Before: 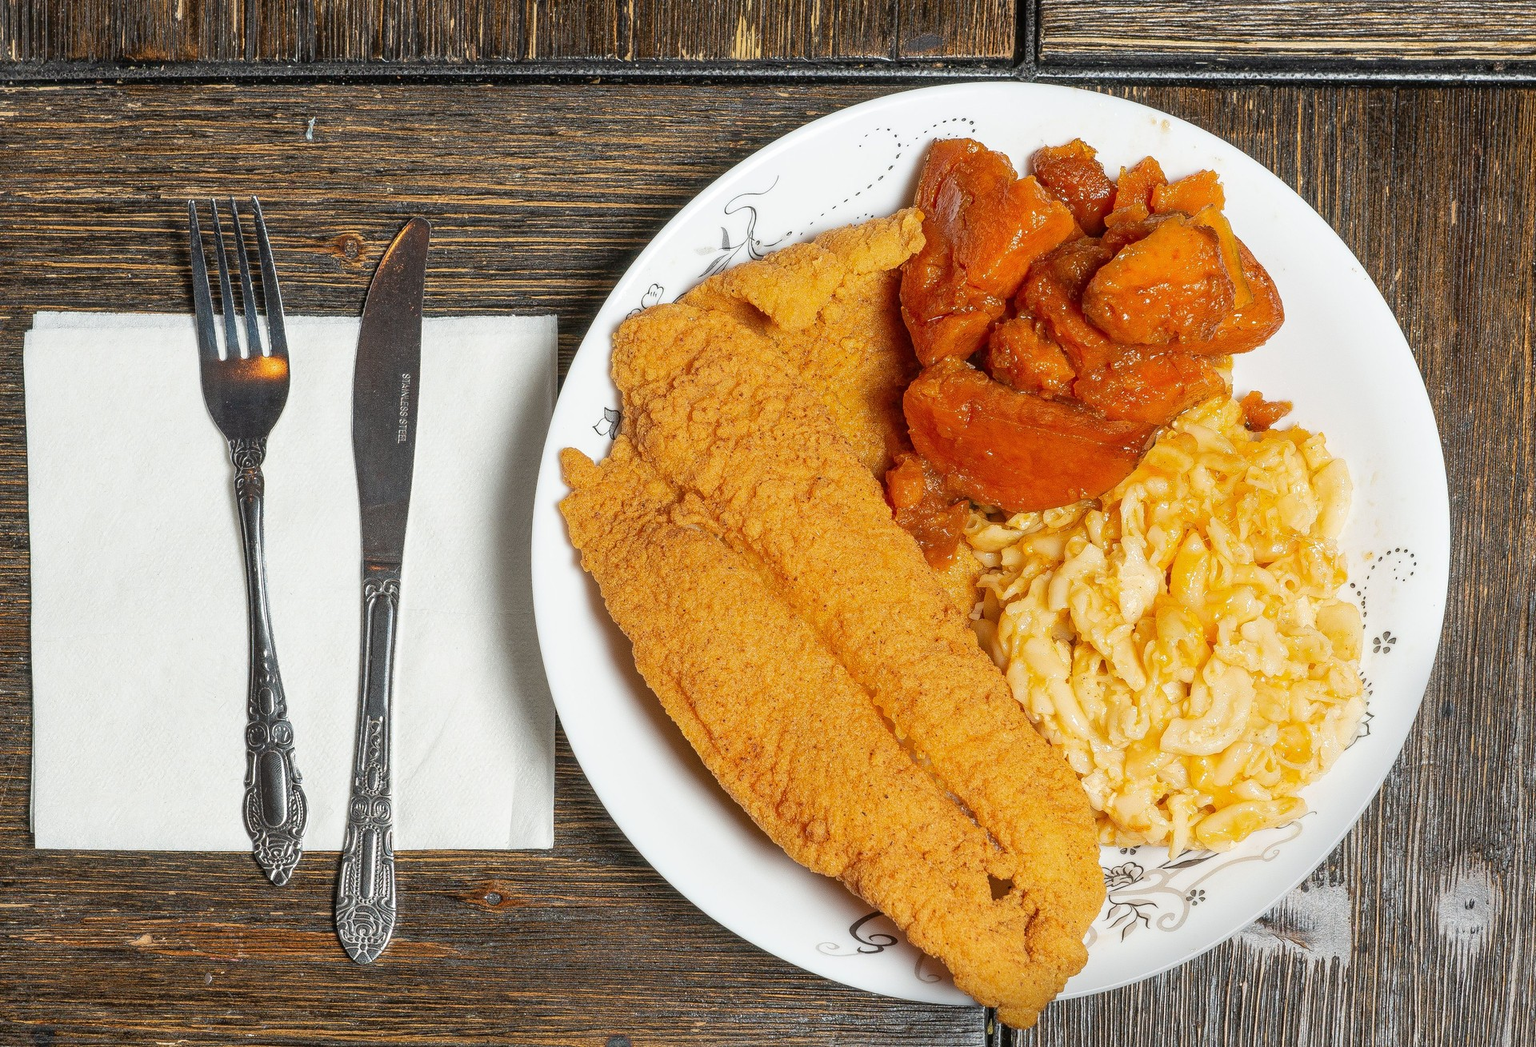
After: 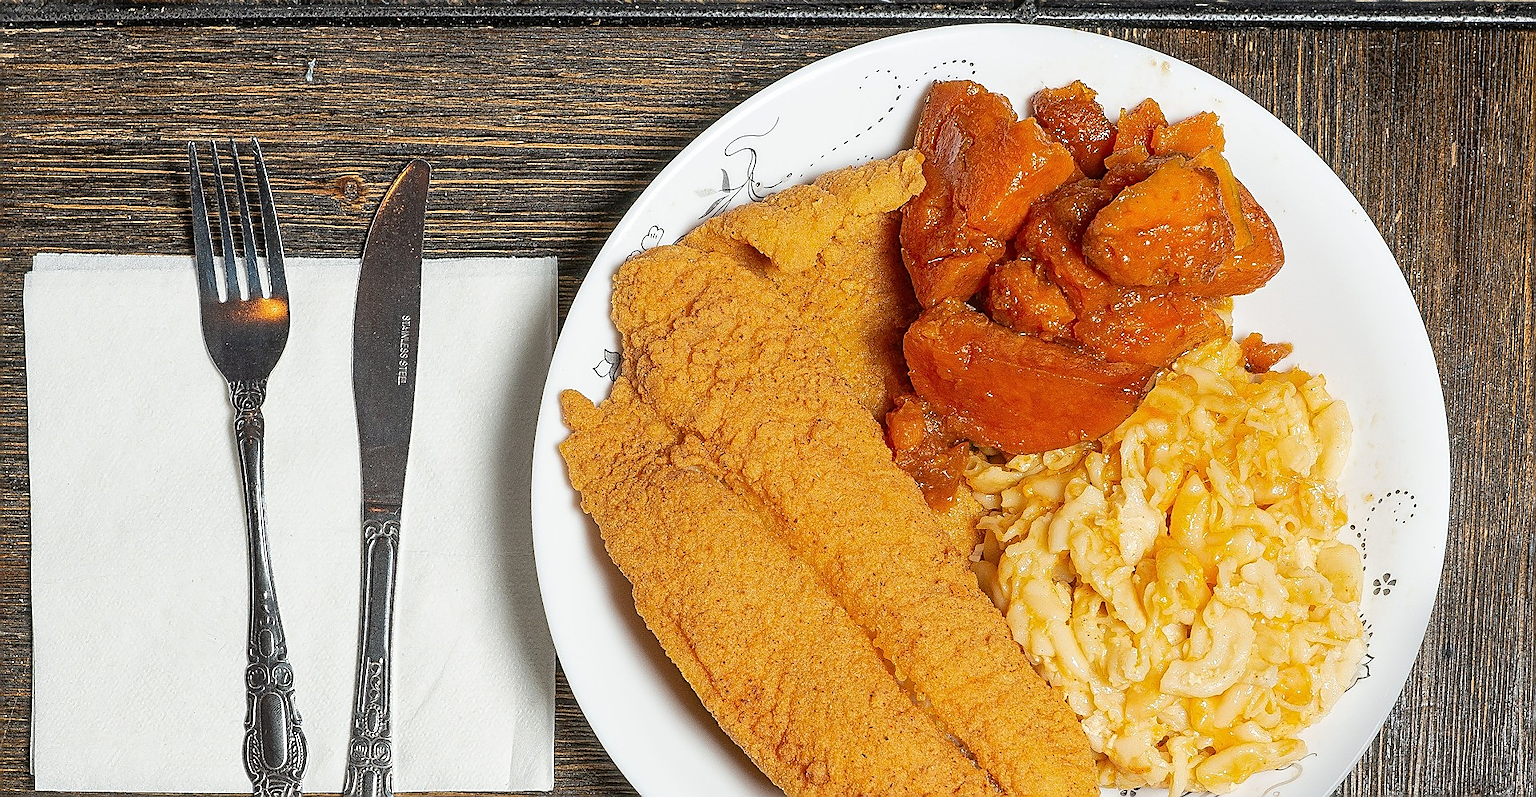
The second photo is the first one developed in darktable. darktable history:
sharpen: radius 1.372, amount 1.262, threshold 0.679
crop: top 5.634%, bottom 18.186%
